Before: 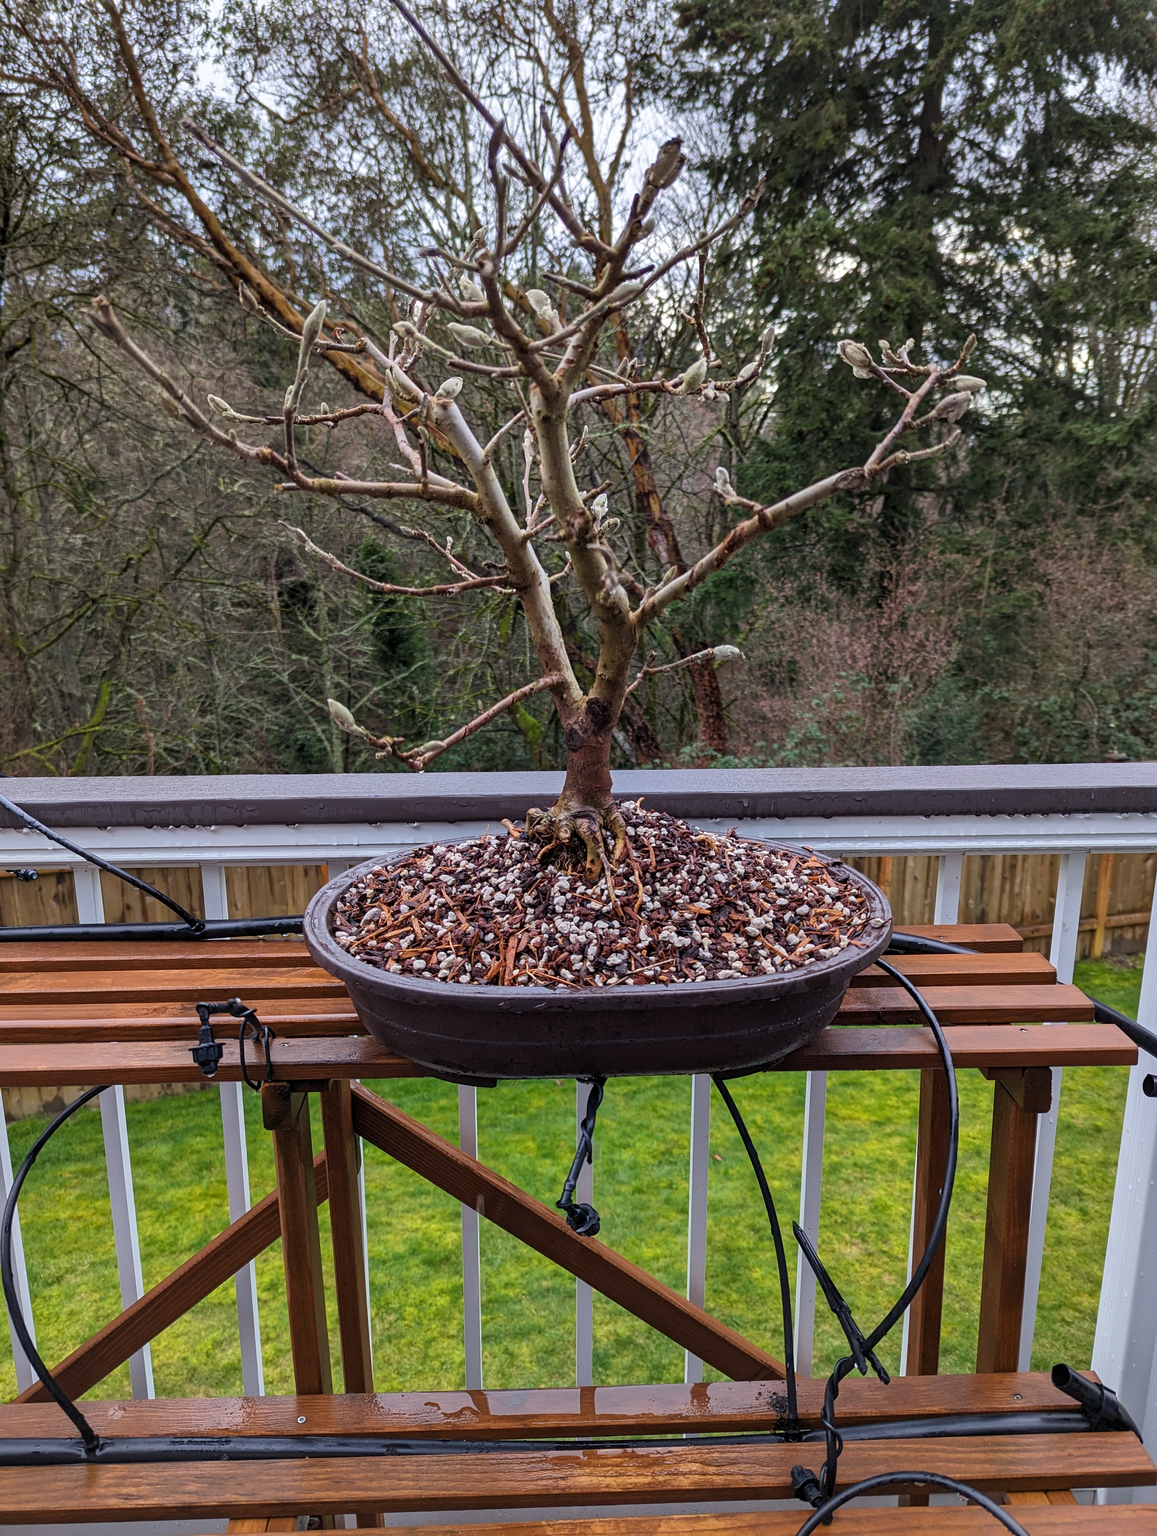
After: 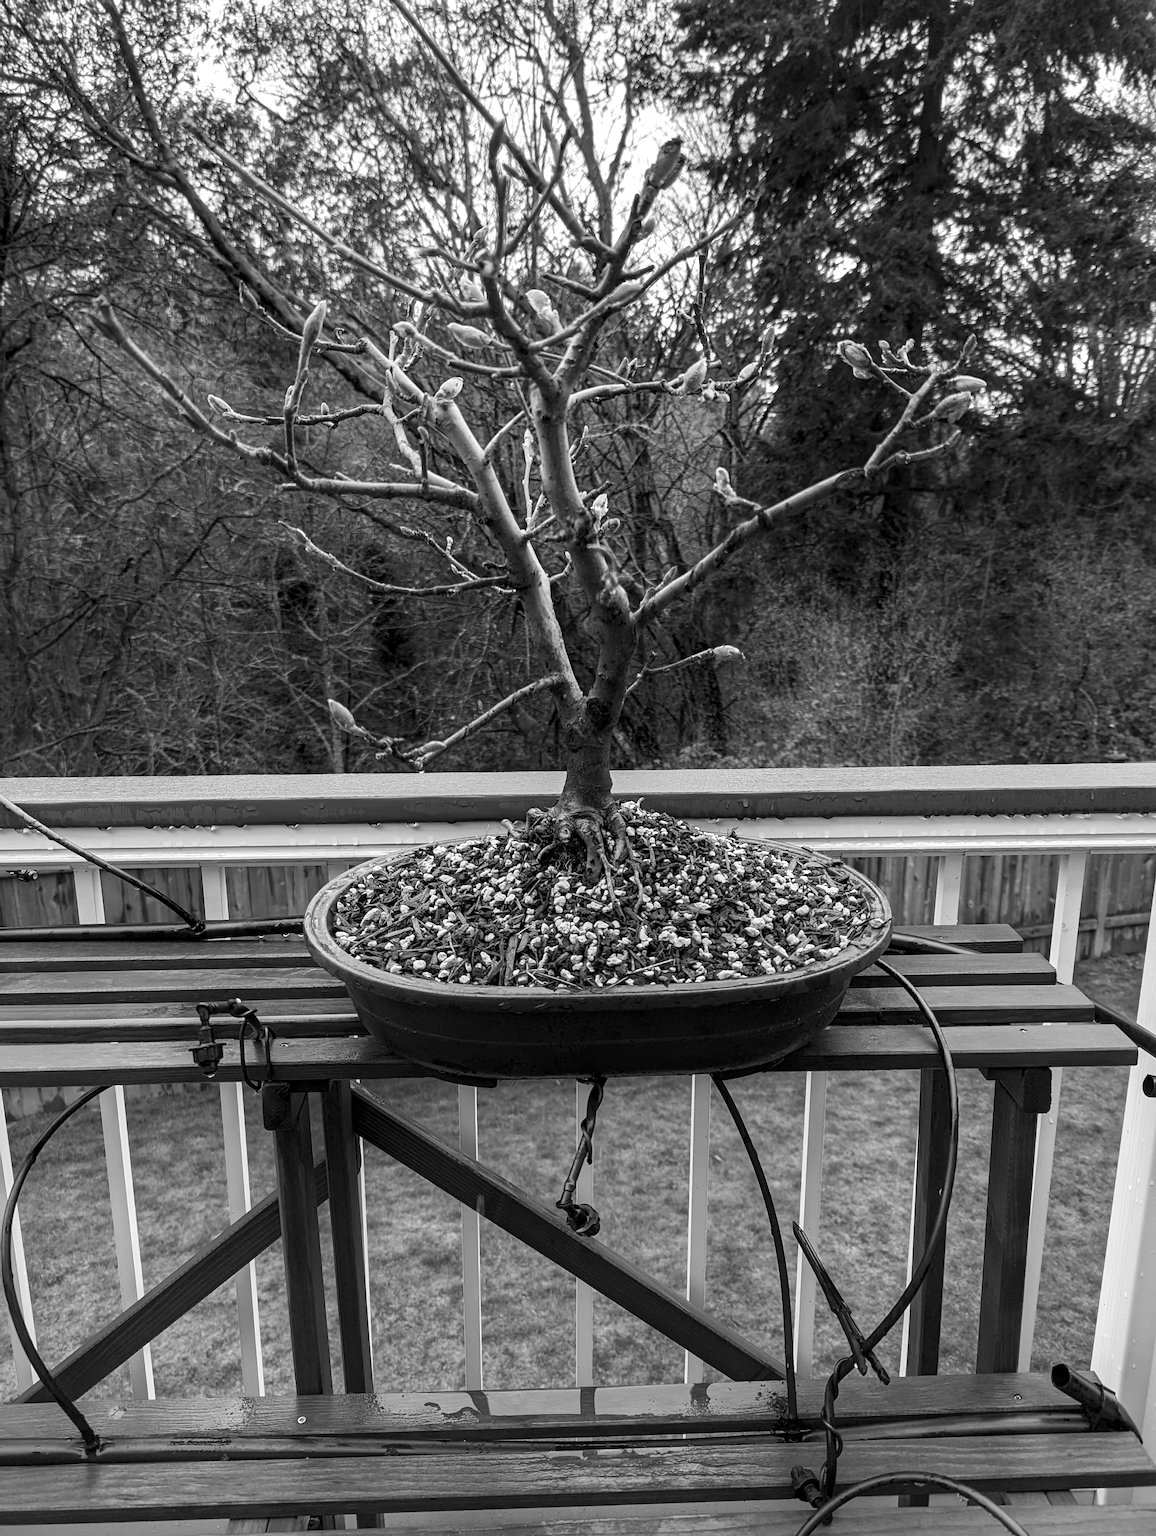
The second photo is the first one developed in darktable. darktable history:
color calibration: output gray [0.23, 0.37, 0.4, 0], illuminant custom, x 0.363, y 0.384, temperature 4522.03 K
shadows and highlights: shadows -71.84, highlights 34.66, soften with gaussian
local contrast: mode bilateral grid, contrast 20, coarseness 49, detail 119%, midtone range 0.2
exposure: exposure 0.291 EV, compensate highlight preservation false
